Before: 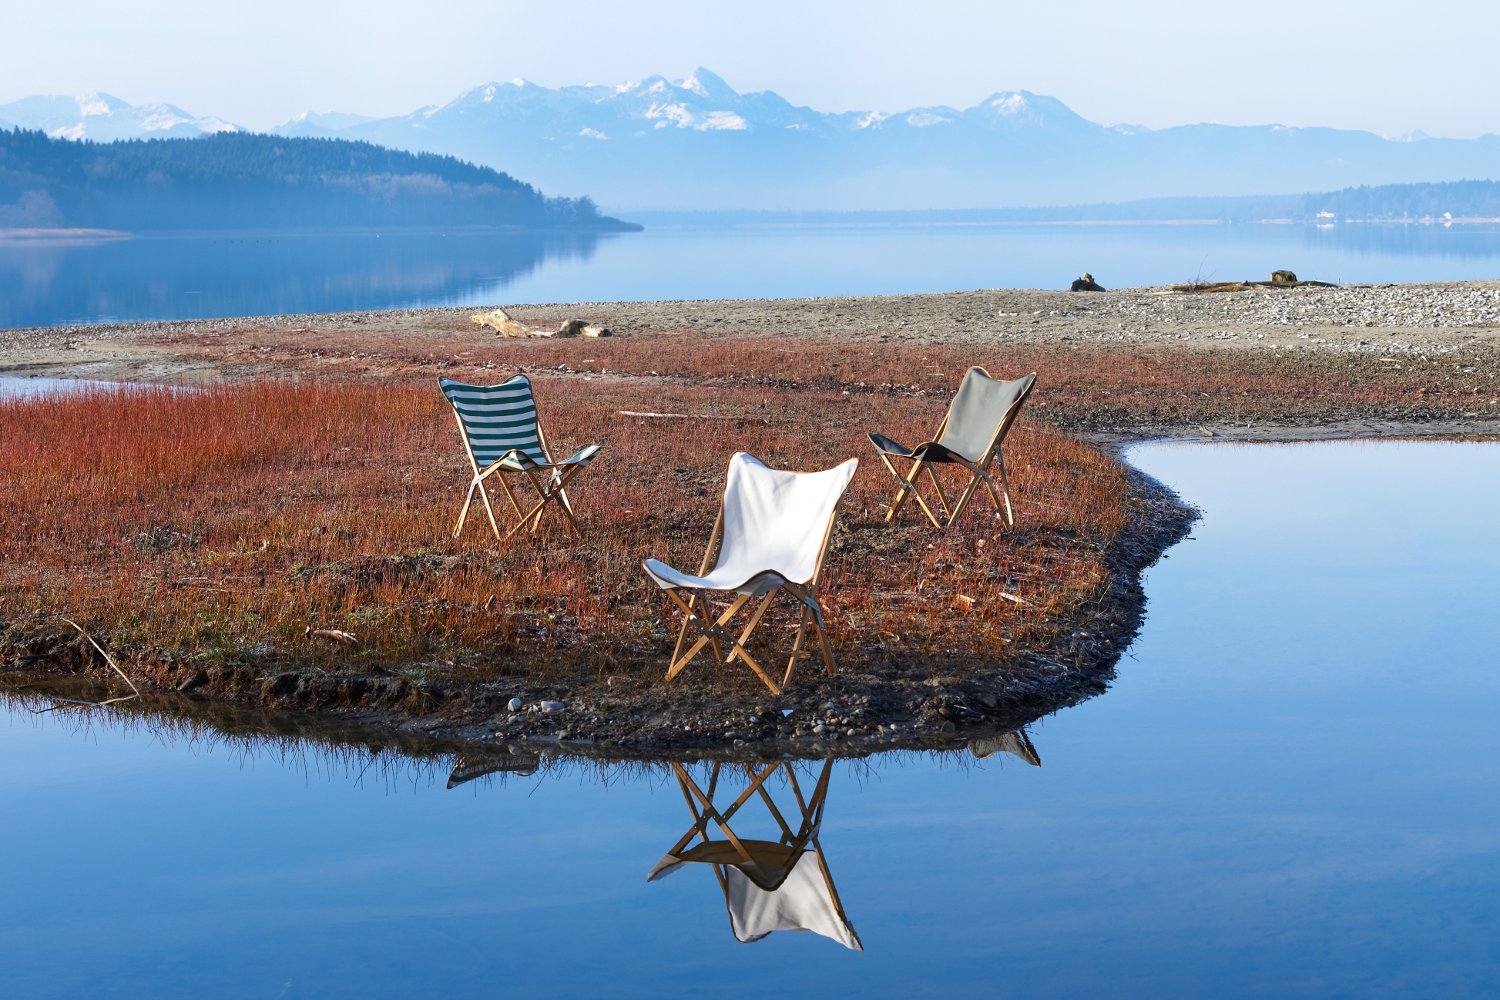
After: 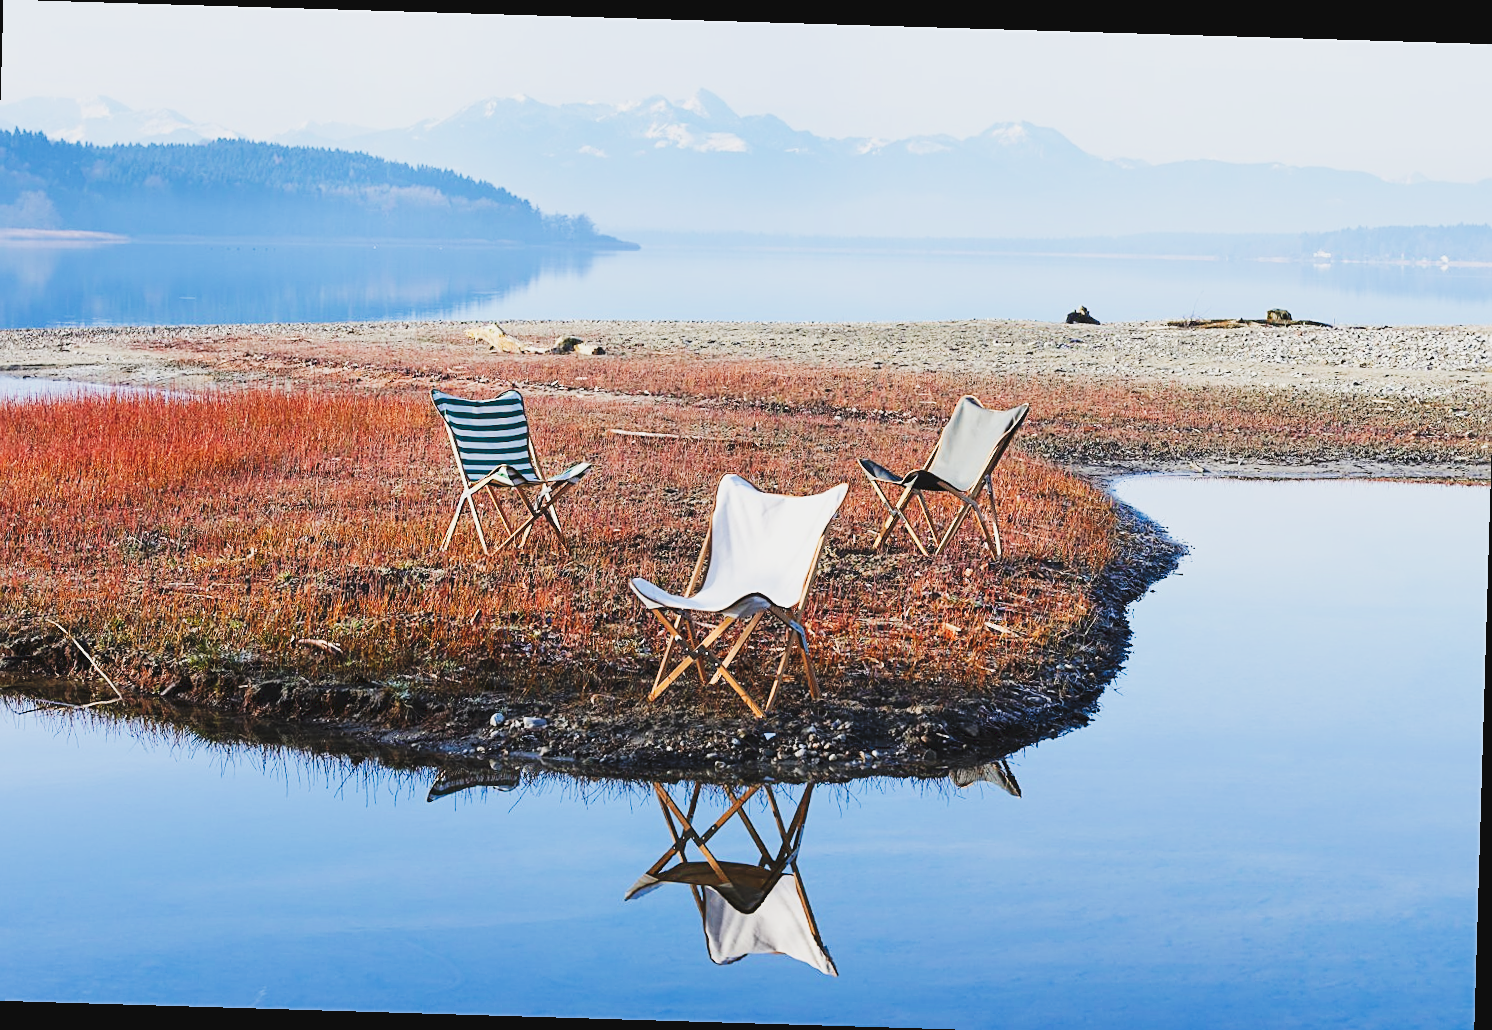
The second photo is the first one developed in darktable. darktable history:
filmic rgb: black relative exposure -16 EV, white relative exposure 6.12 EV, hardness 5.22
rotate and perspective: rotation 1.72°, automatic cropping off
tone curve: curves: ch0 [(0, 0) (0.003, 0.072) (0.011, 0.077) (0.025, 0.082) (0.044, 0.094) (0.069, 0.106) (0.1, 0.125) (0.136, 0.145) (0.177, 0.173) (0.224, 0.216) (0.277, 0.281) (0.335, 0.356) (0.399, 0.436) (0.468, 0.53) (0.543, 0.629) (0.623, 0.724) (0.709, 0.808) (0.801, 0.88) (0.898, 0.941) (1, 1)], preserve colors none
sharpen: on, module defaults
exposure: exposure 0.574 EV, compensate highlight preservation false
crop and rotate: left 1.774%, right 0.633%, bottom 1.28%
